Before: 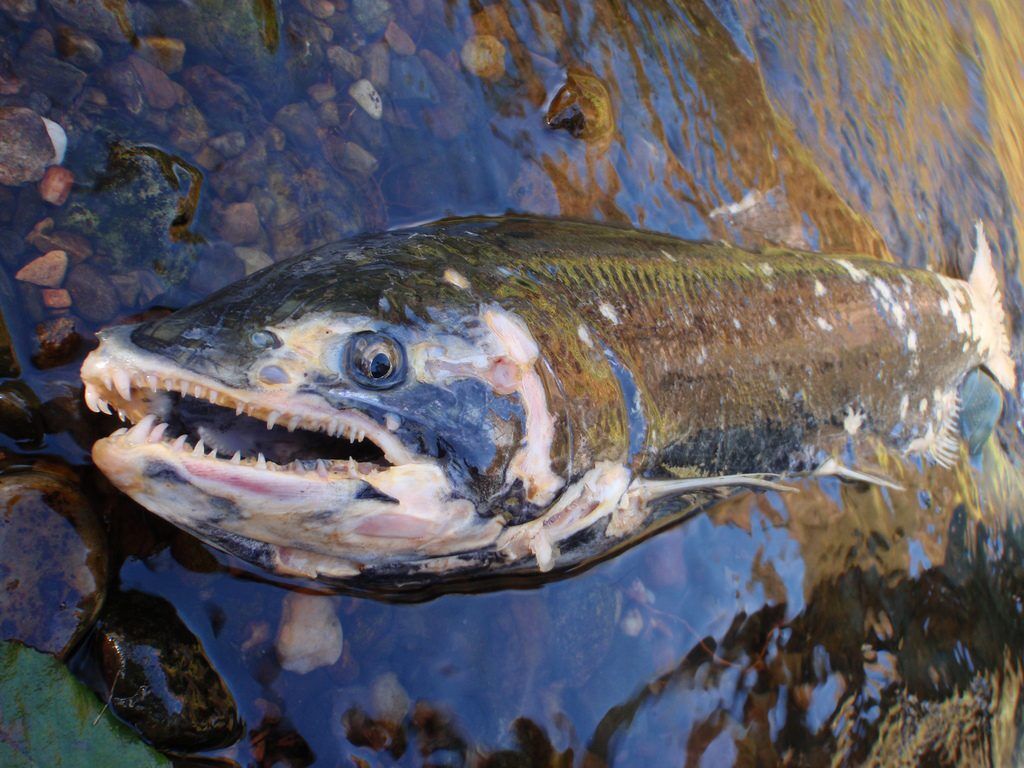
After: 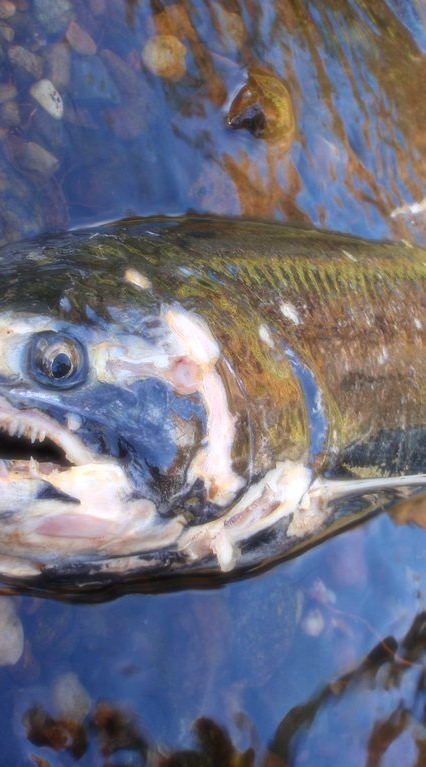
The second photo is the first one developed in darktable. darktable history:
soften: size 19.52%, mix 20.32%
exposure: exposure 0.367 EV, compensate highlight preservation false
crop: left 31.229%, right 27.105%
